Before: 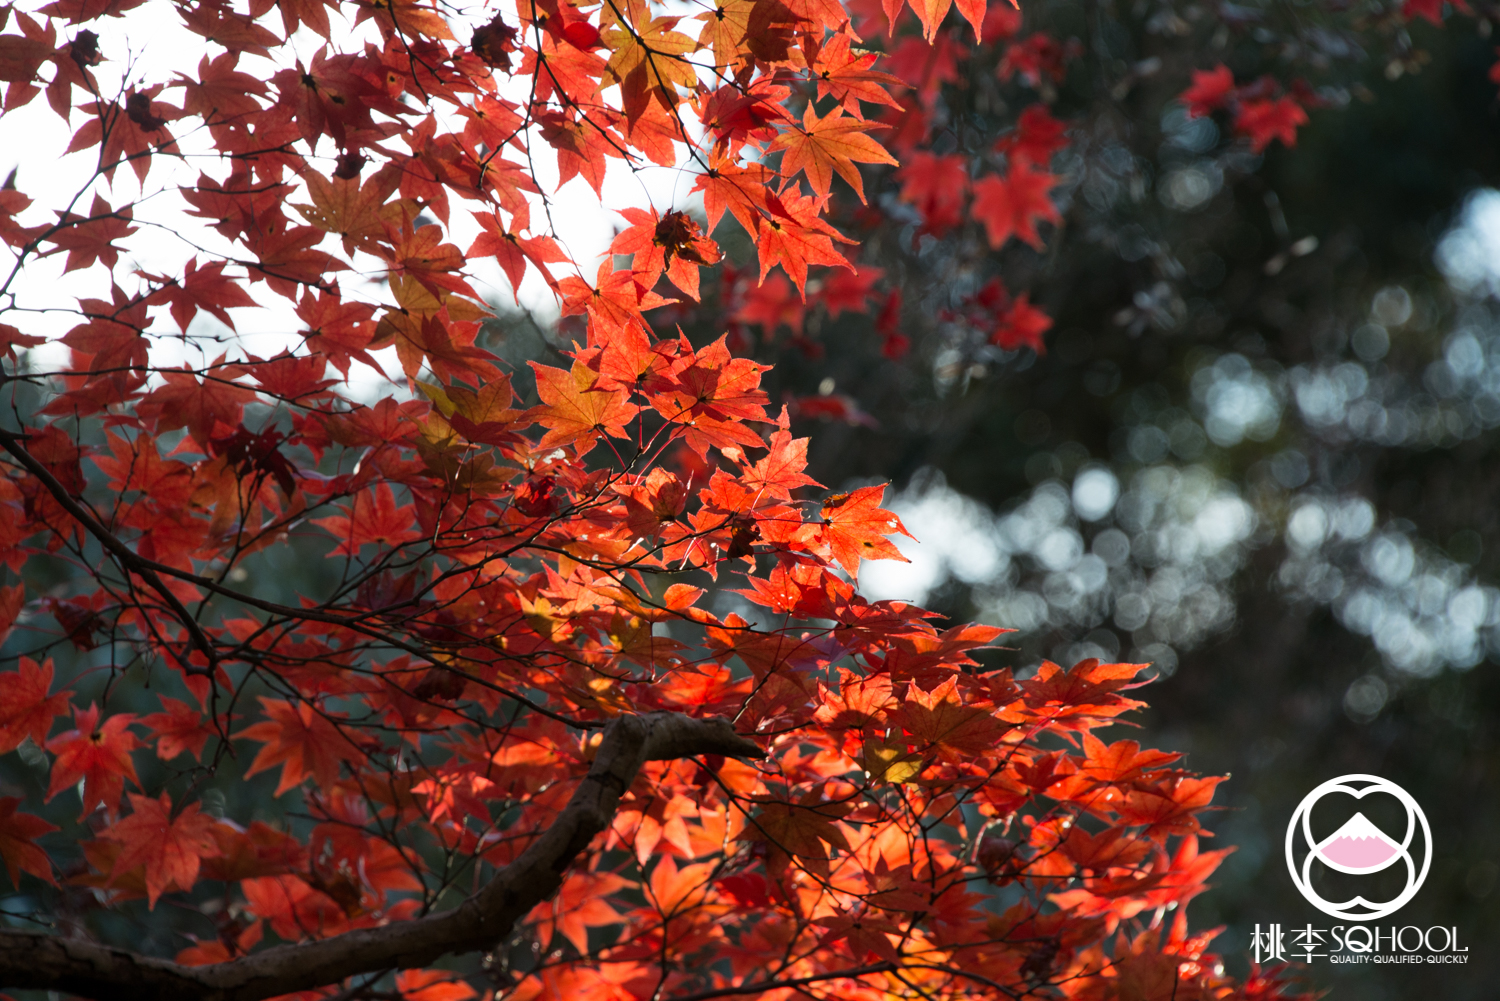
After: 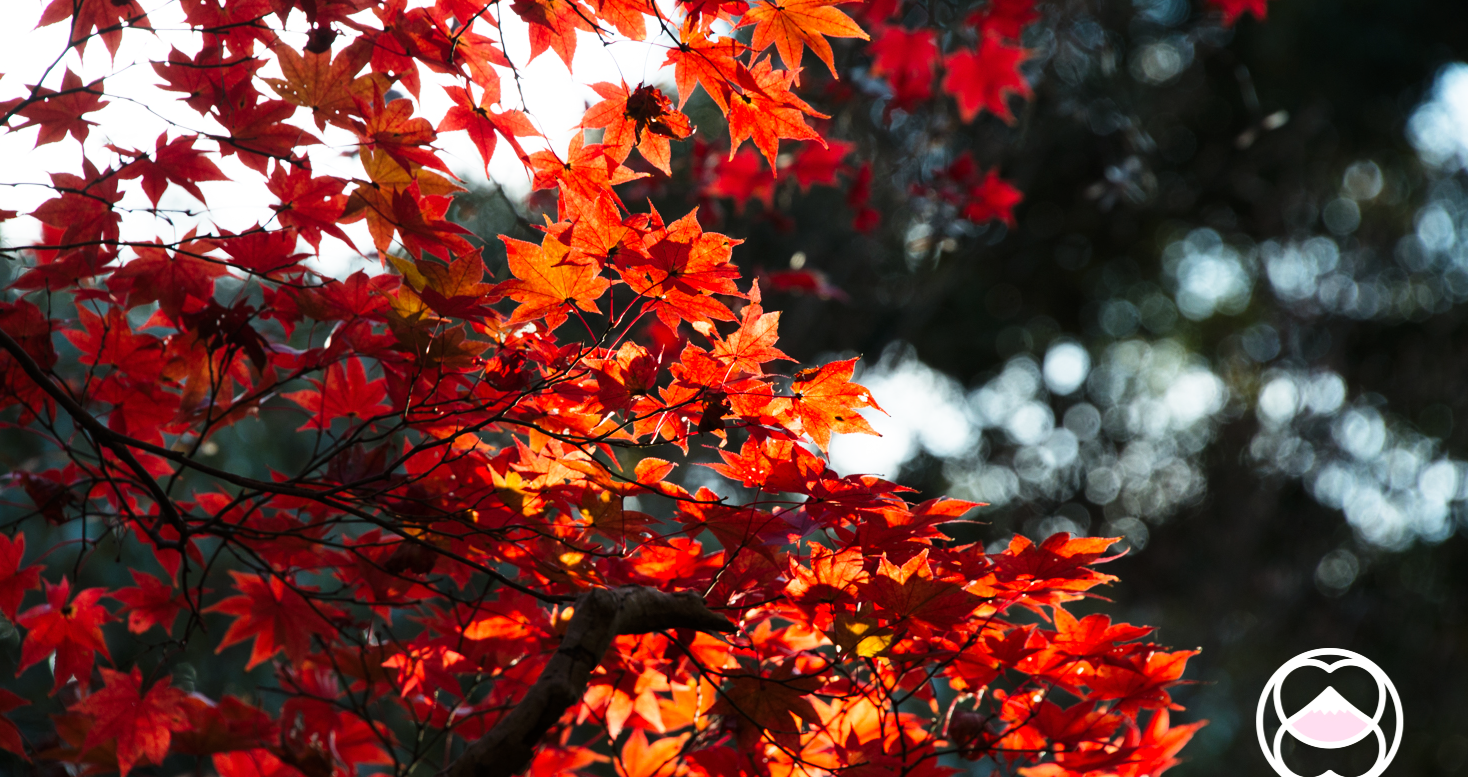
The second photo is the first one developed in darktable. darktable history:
tone curve: curves: ch0 [(0, 0) (0.074, 0.04) (0.157, 0.1) (0.472, 0.515) (0.635, 0.731) (0.768, 0.878) (0.899, 0.969) (1, 1)]; ch1 [(0, 0) (0.08, 0.08) (0.3, 0.3) (0.5, 0.5) (0.539, 0.558) (0.586, 0.658) (0.69, 0.787) (0.92, 0.92) (1, 1)]; ch2 [(0, 0) (0.08, 0.08) (0.3, 0.3) (0.5, 0.5) (0.543, 0.597) (0.597, 0.679) (0.92, 0.92) (1, 1)], preserve colors none
crop and rotate: left 1.948%, top 12.726%, right 0.14%, bottom 9.595%
